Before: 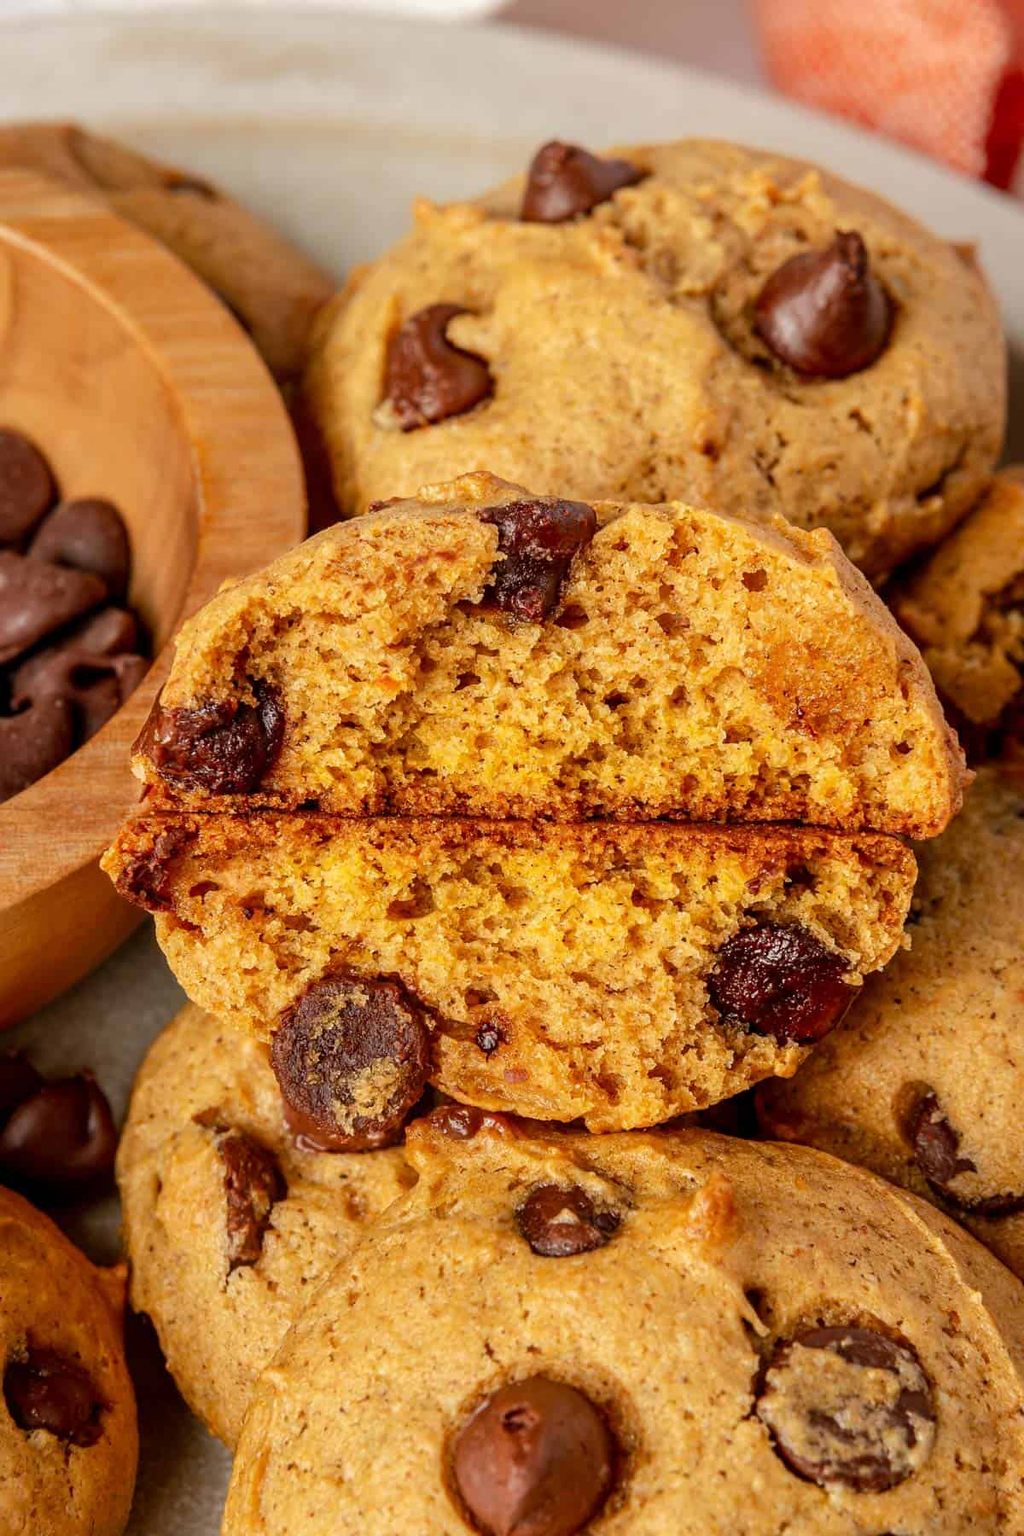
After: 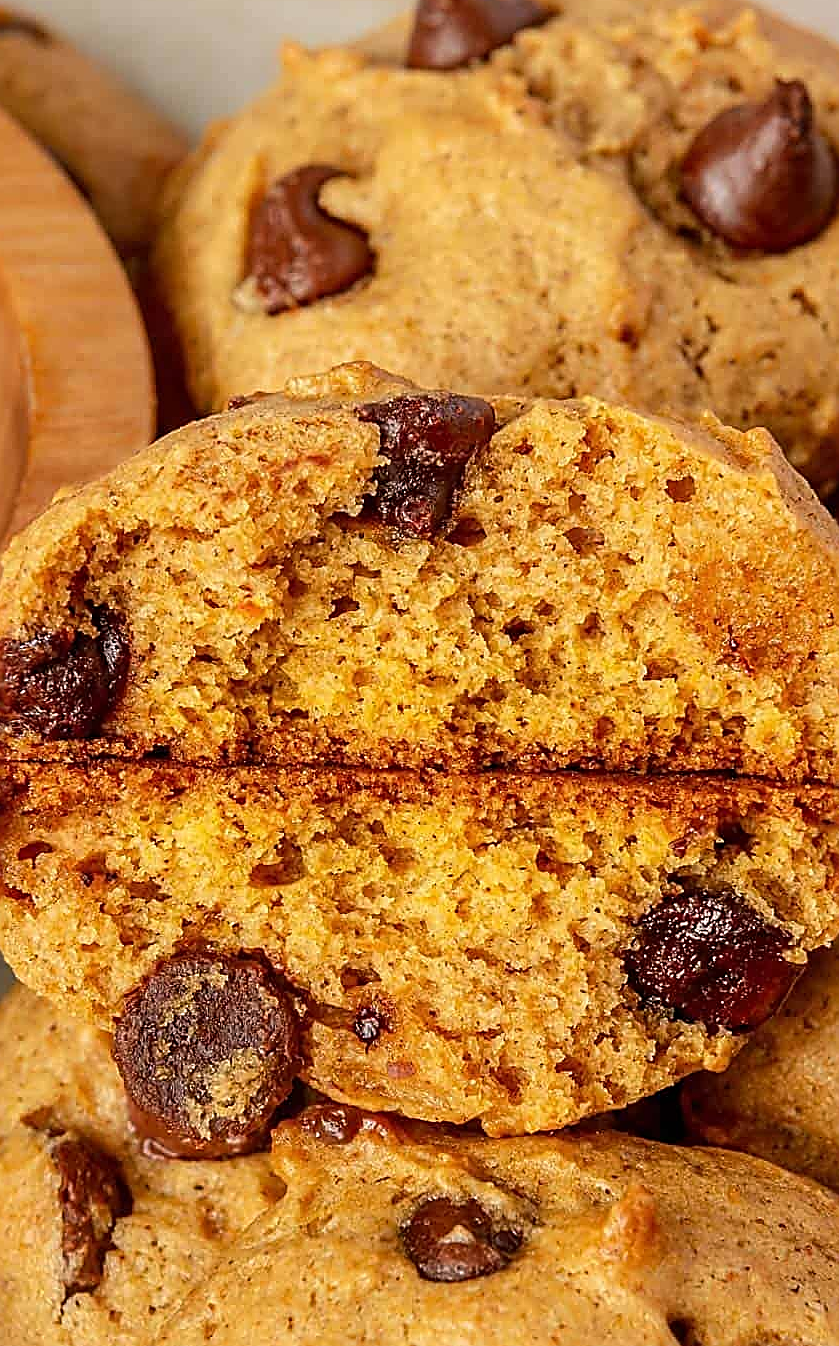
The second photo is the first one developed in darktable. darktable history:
crop and rotate: left 17.046%, top 10.659%, right 12.989%, bottom 14.553%
sharpen: radius 1.685, amount 1.294
